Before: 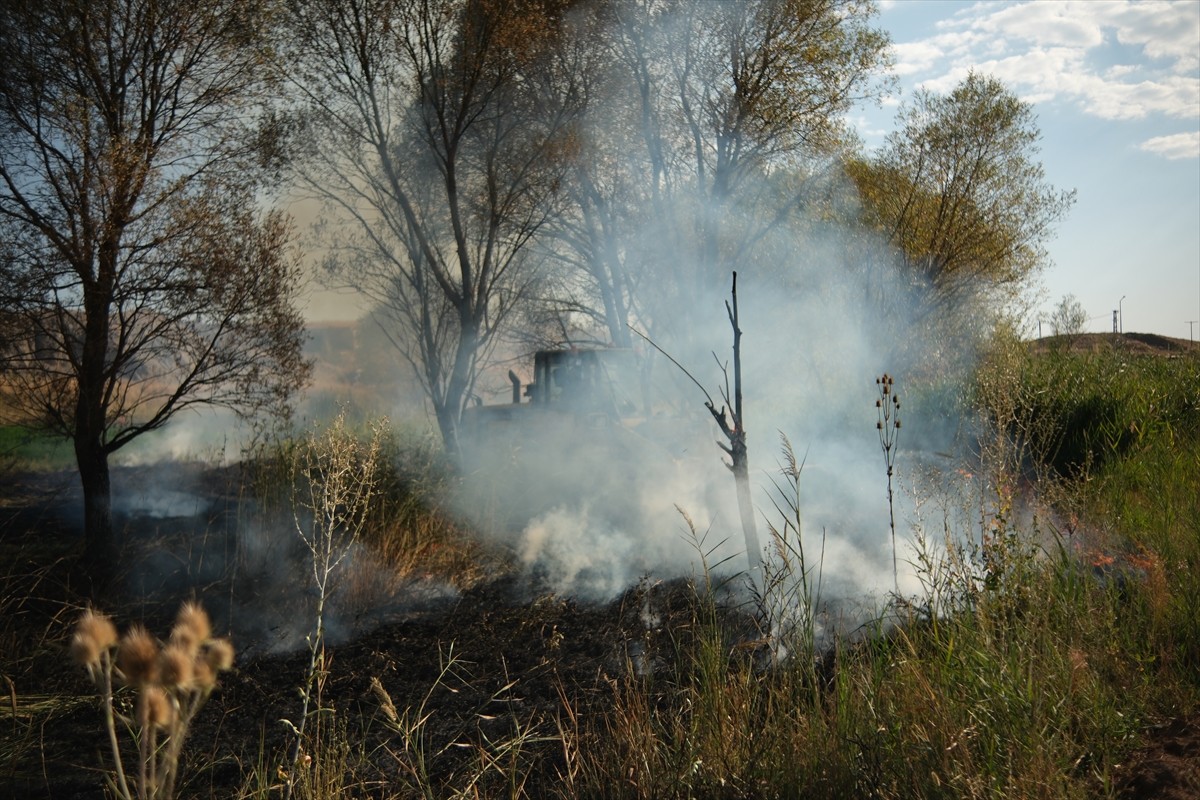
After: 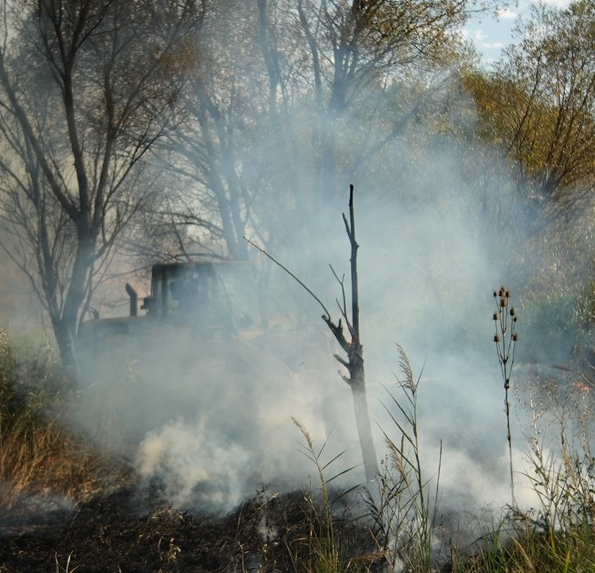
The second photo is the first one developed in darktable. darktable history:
crop: left 31.947%, top 10.94%, right 18.449%, bottom 17.348%
